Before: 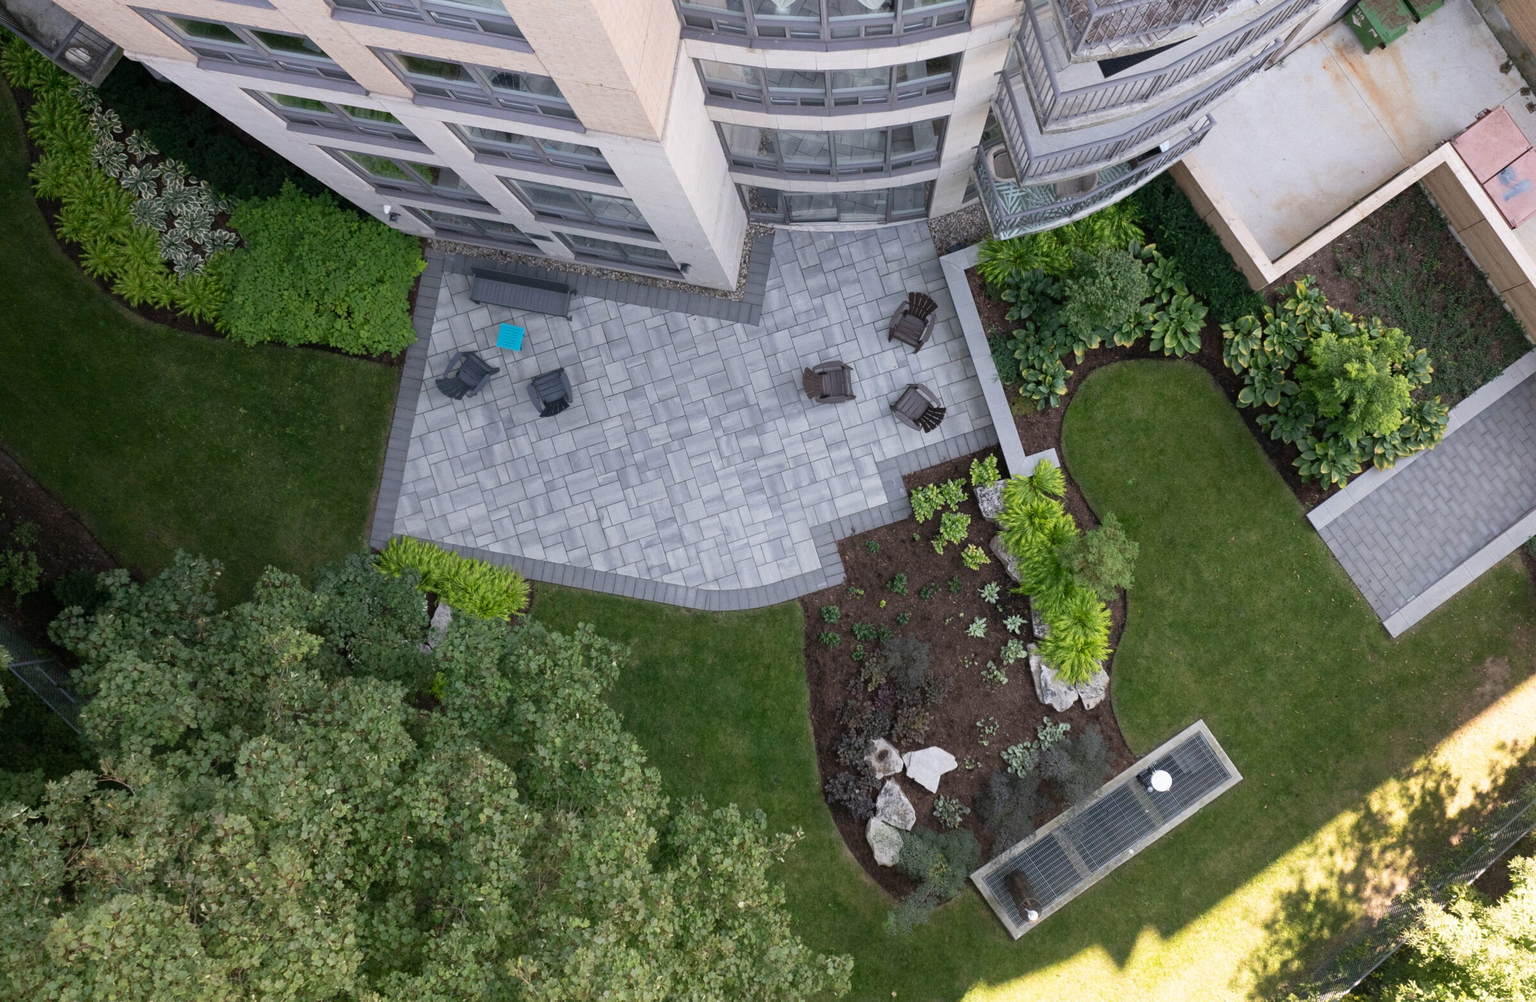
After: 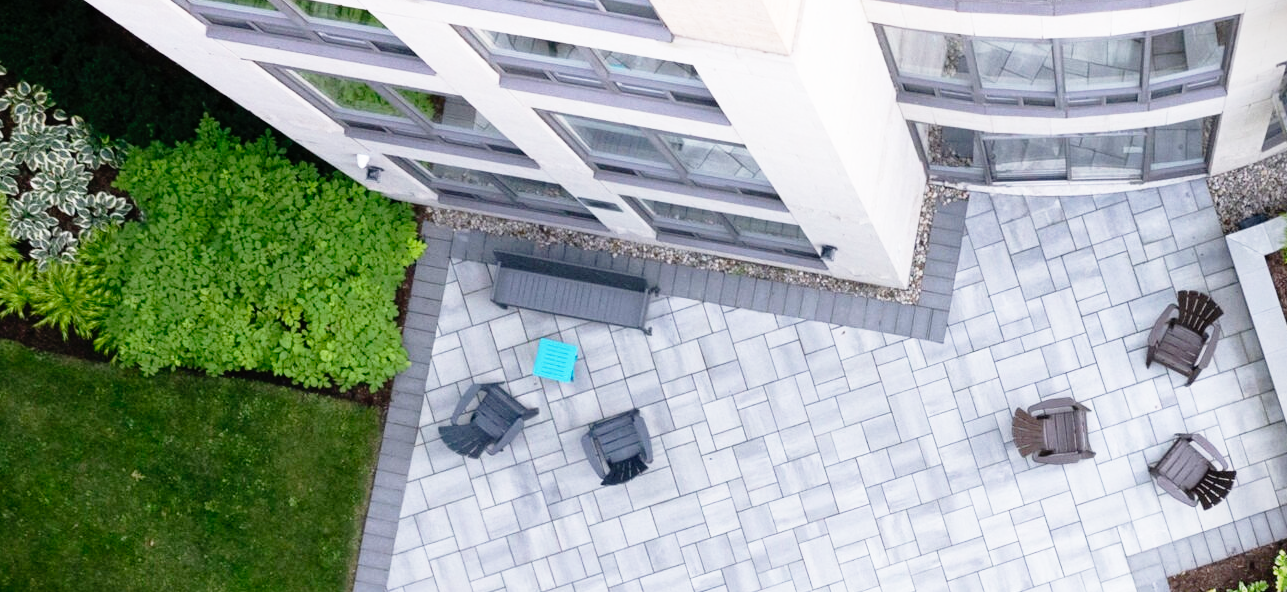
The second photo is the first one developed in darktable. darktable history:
base curve: curves: ch0 [(0, 0) (0.012, 0.01) (0.073, 0.168) (0.31, 0.711) (0.645, 0.957) (1, 1)], preserve colors none
crop: left 10.121%, top 10.631%, right 36.218%, bottom 51.526%
vignetting: fall-off start 97.23%, saturation -0.024, center (-0.033, -0.042), width/height ratio 1.179, unbound false
